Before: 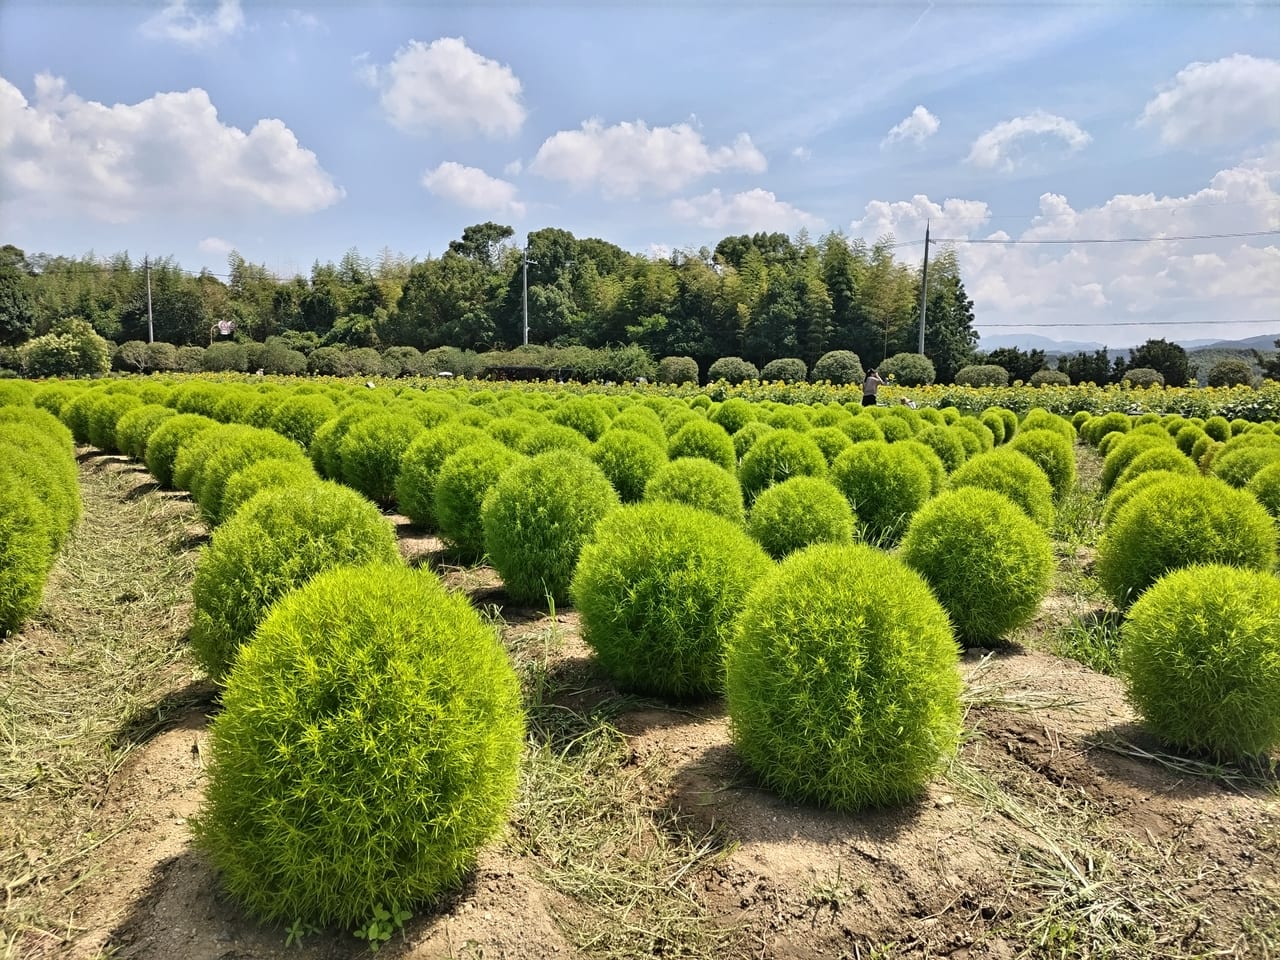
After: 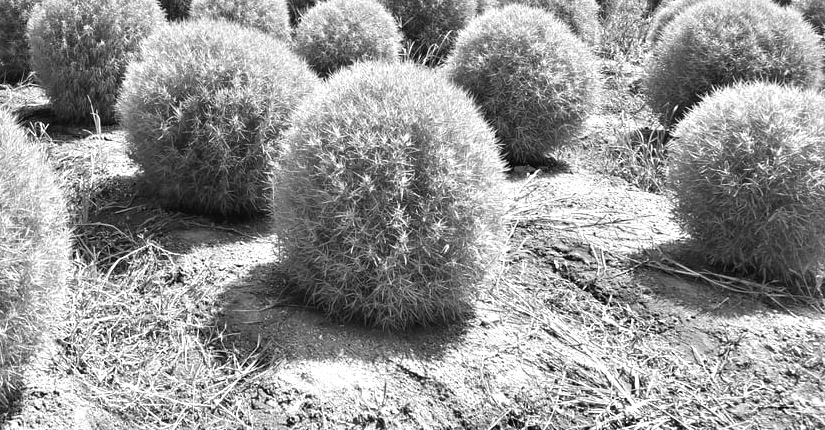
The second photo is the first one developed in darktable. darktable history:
tone equalizer: on, module defaults
monochrome: on, module defaults
crop and rotate: left 35.509%, top 50.238%, bottom 4.934%
exposure: exposure 0.661 EV, compensate highlight preservation false
